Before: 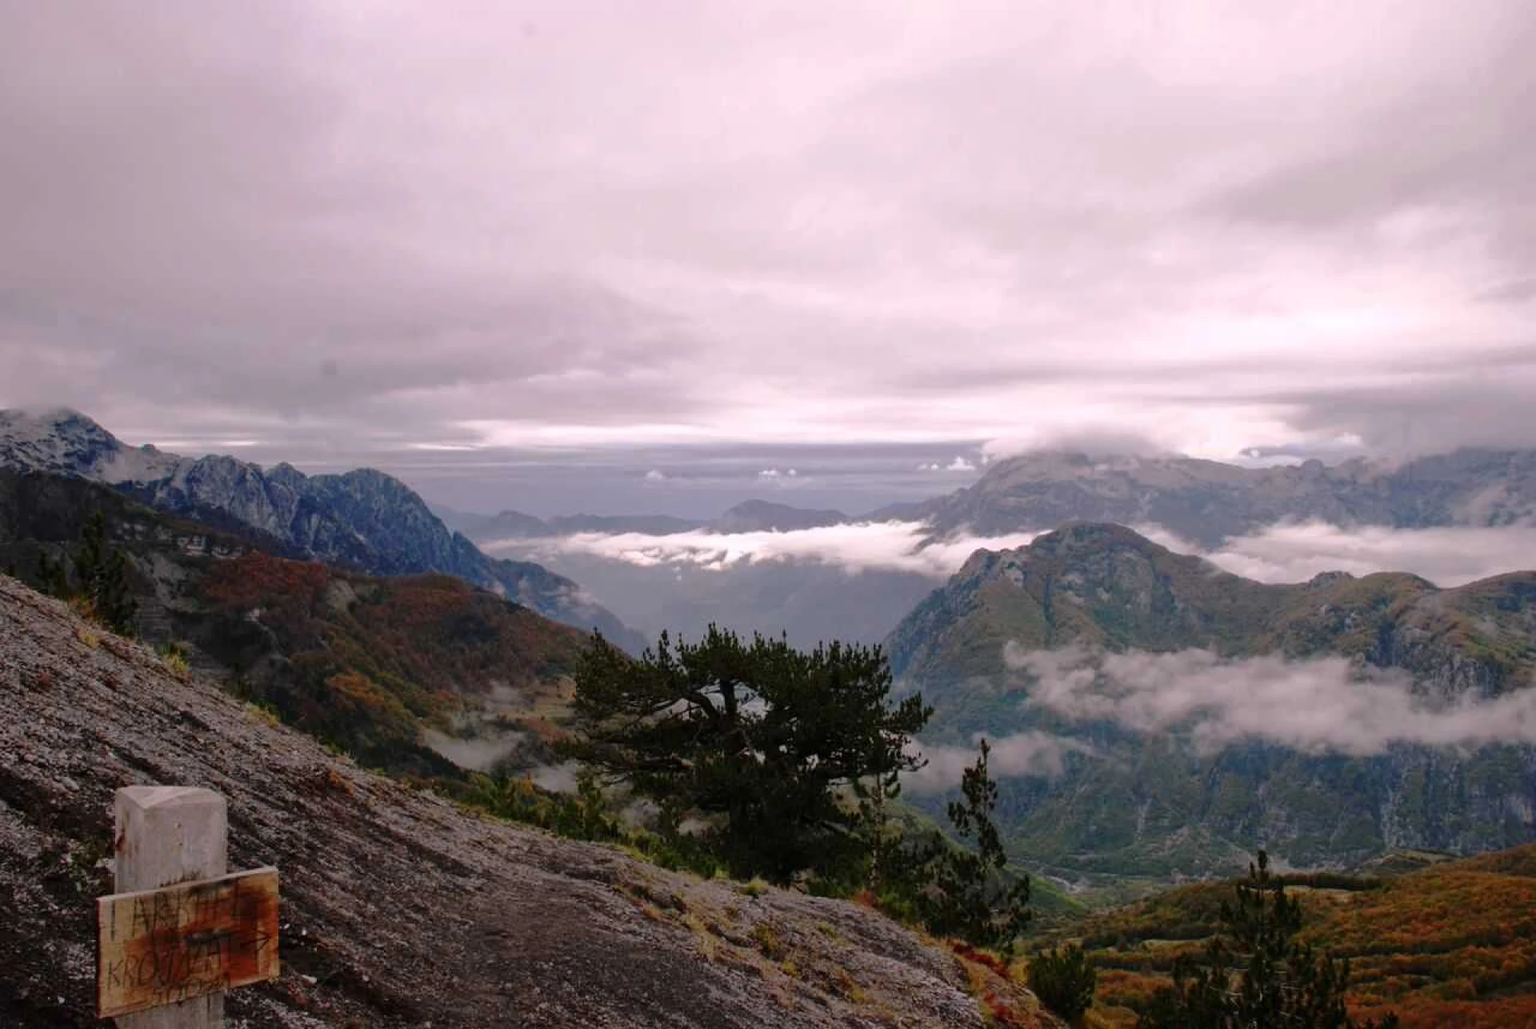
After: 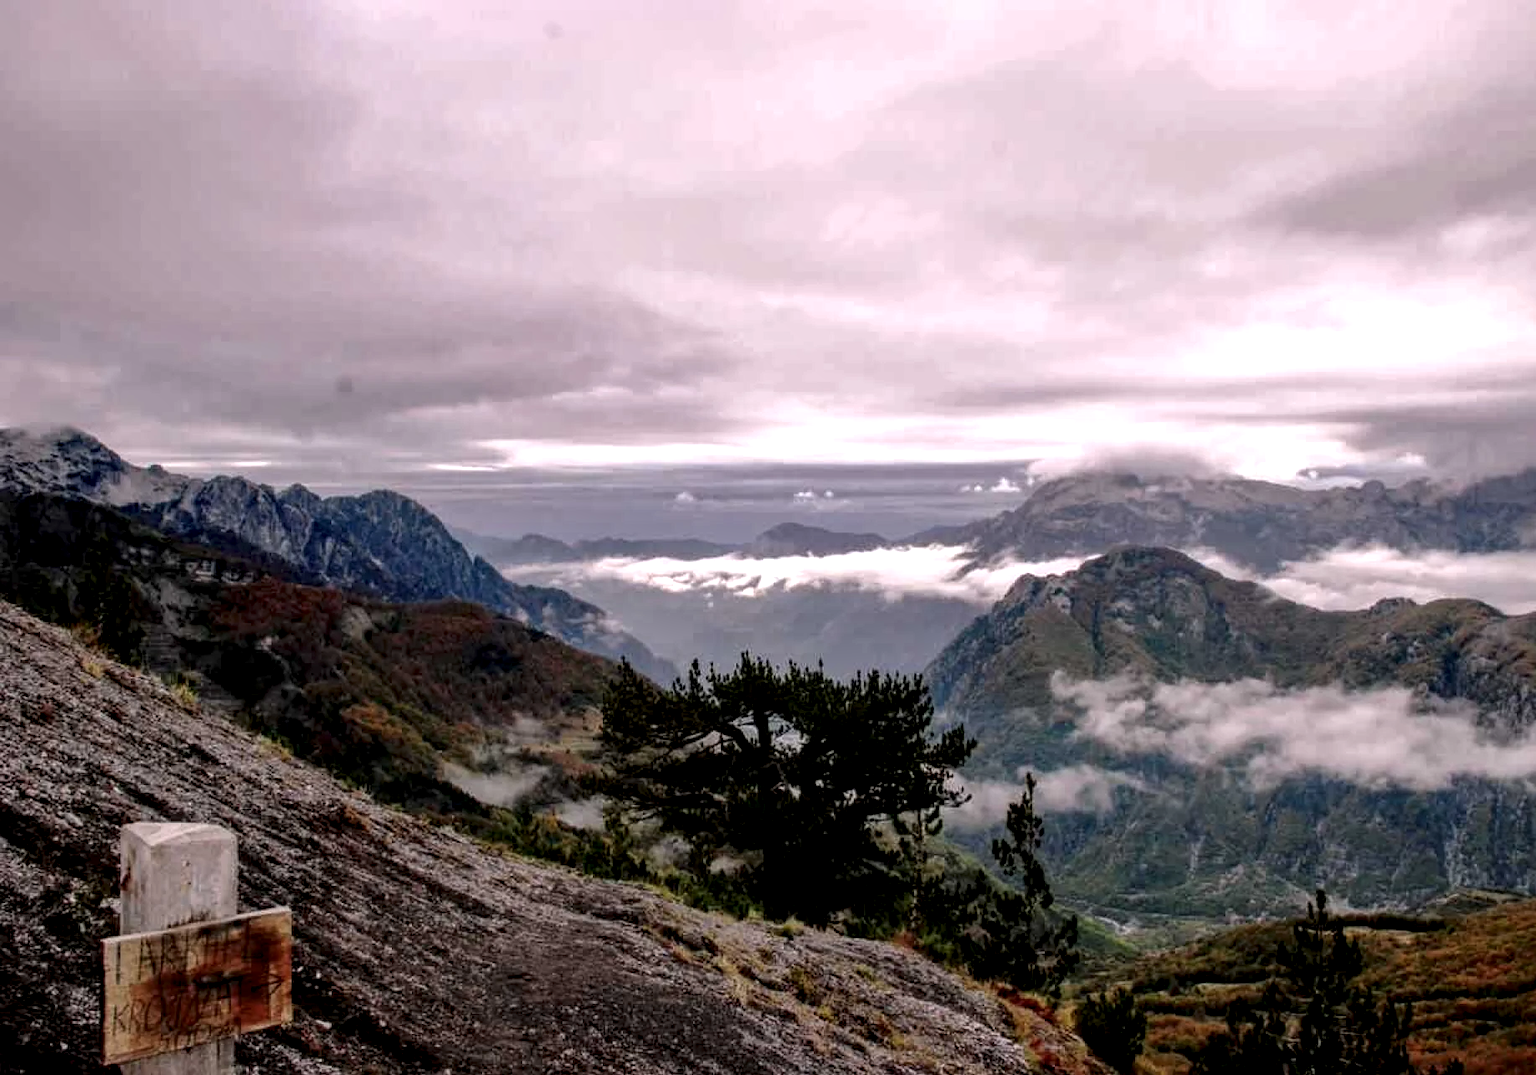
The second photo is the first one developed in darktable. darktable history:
local contrast: highlights 18%, detail 185%
crop: right 4.397%, bottom 0.025%
tone equalizer: edges refinement/feathering 500, mask exposure compensation -1.57 EV, preserve details no
